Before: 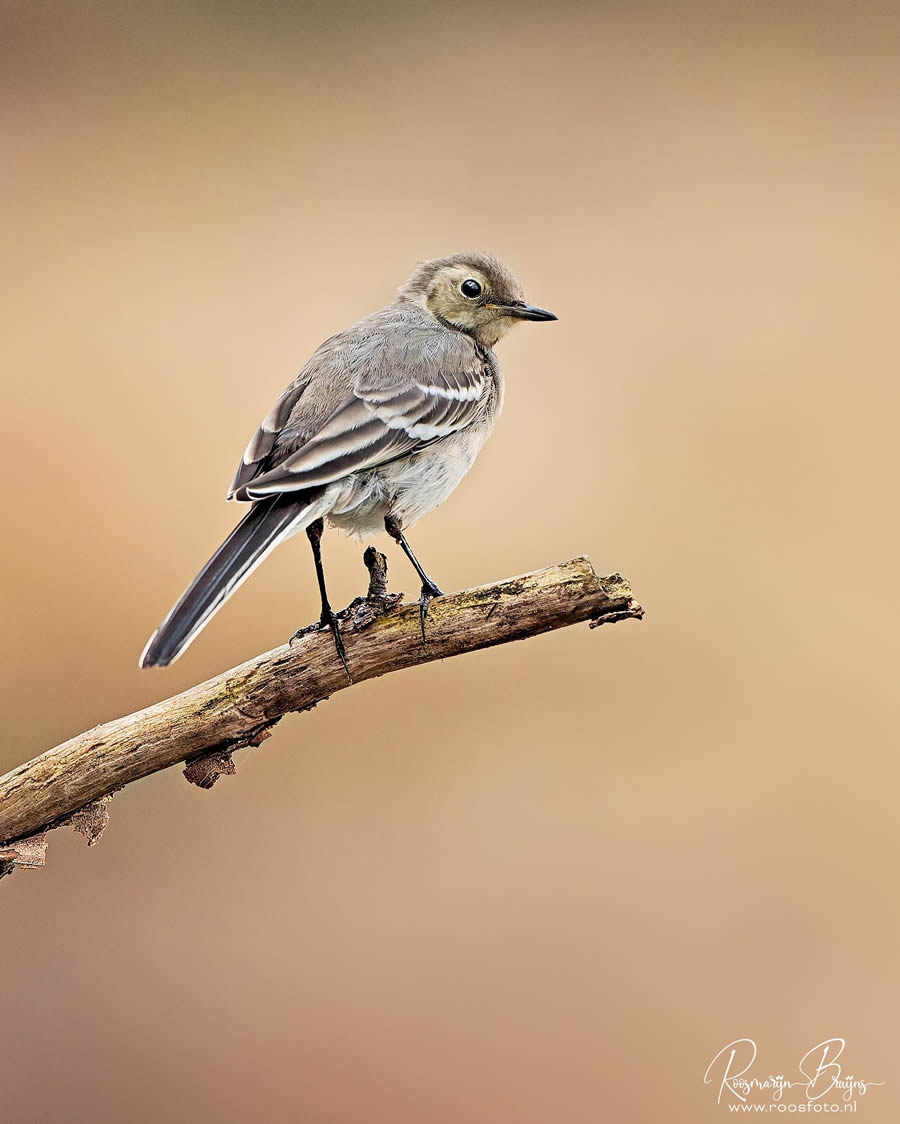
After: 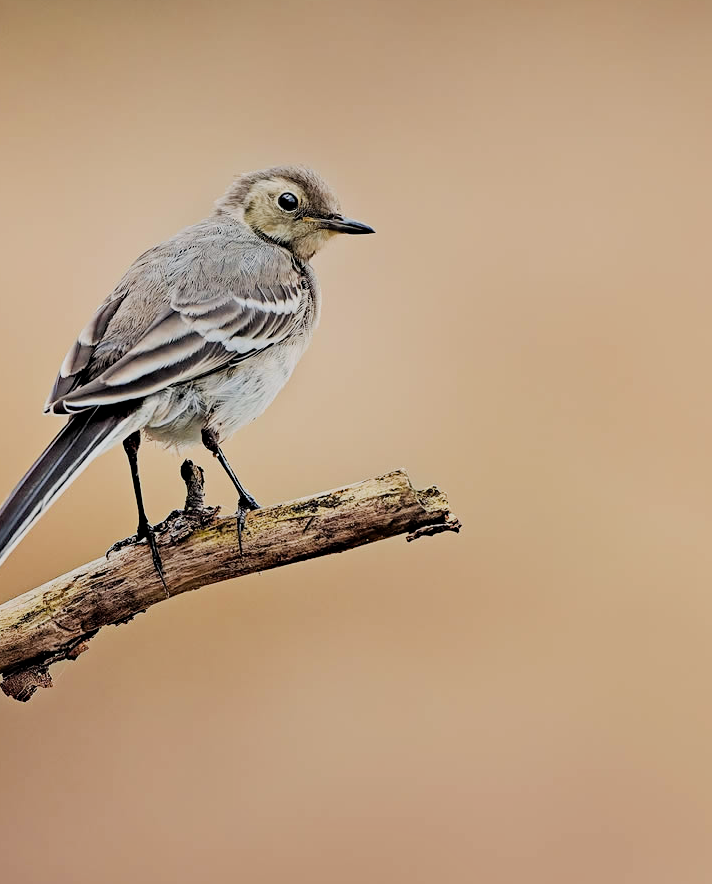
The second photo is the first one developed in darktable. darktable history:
haze removal: adaptive false
crop and rotate: left 20.351%, top 7.803%, right 0.501%, bottom 13.524%
filmic rgb: black relative exposure -7.65 EV, white relative exposure 4.56 EV, threshold 5.97 EV, hardness 3.61, contrast 1.057, enable highlight reconstruction true
